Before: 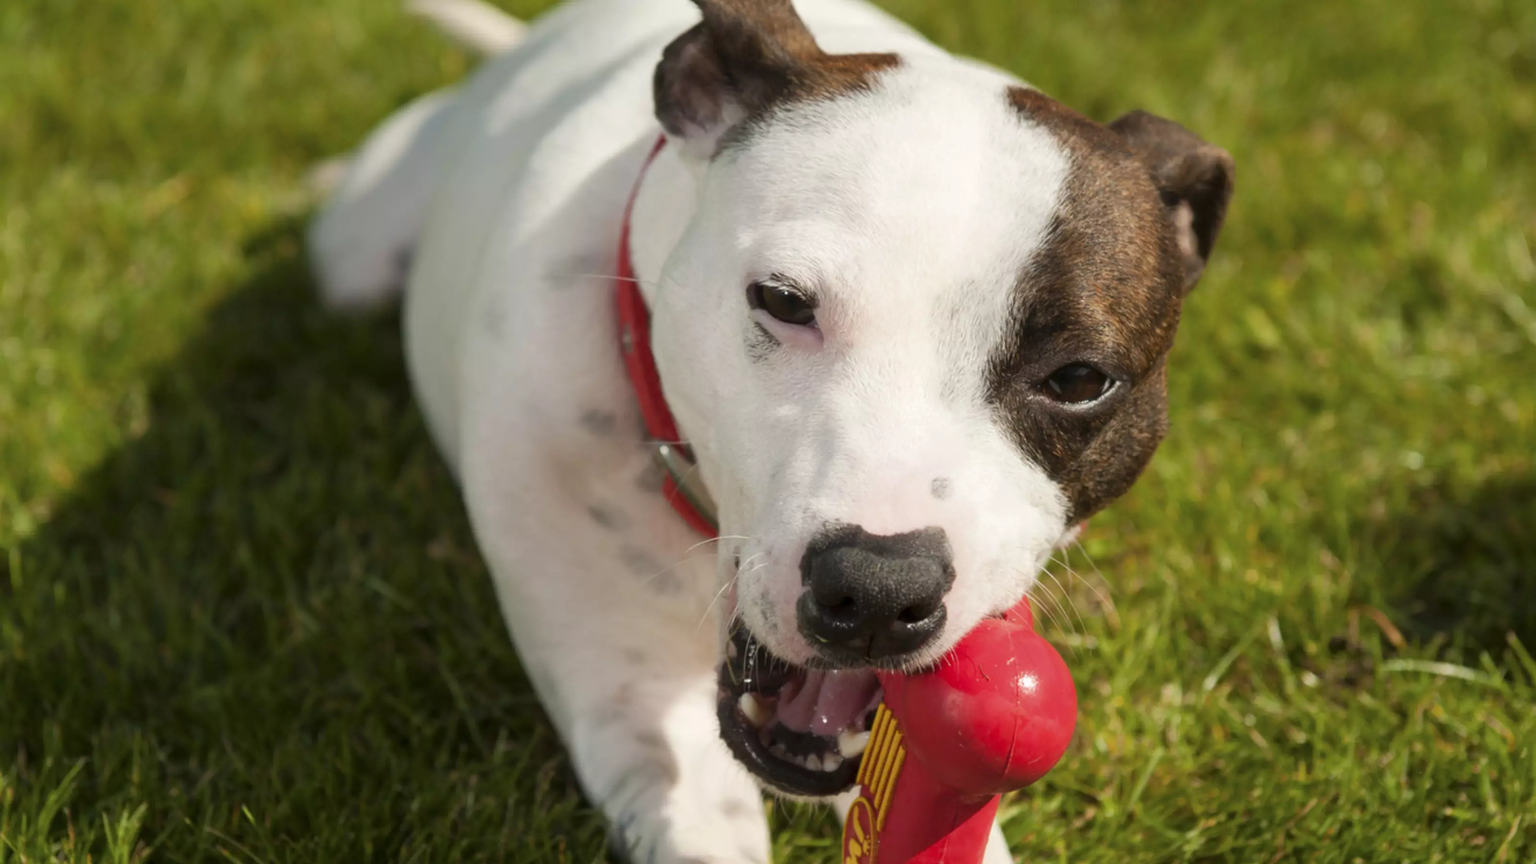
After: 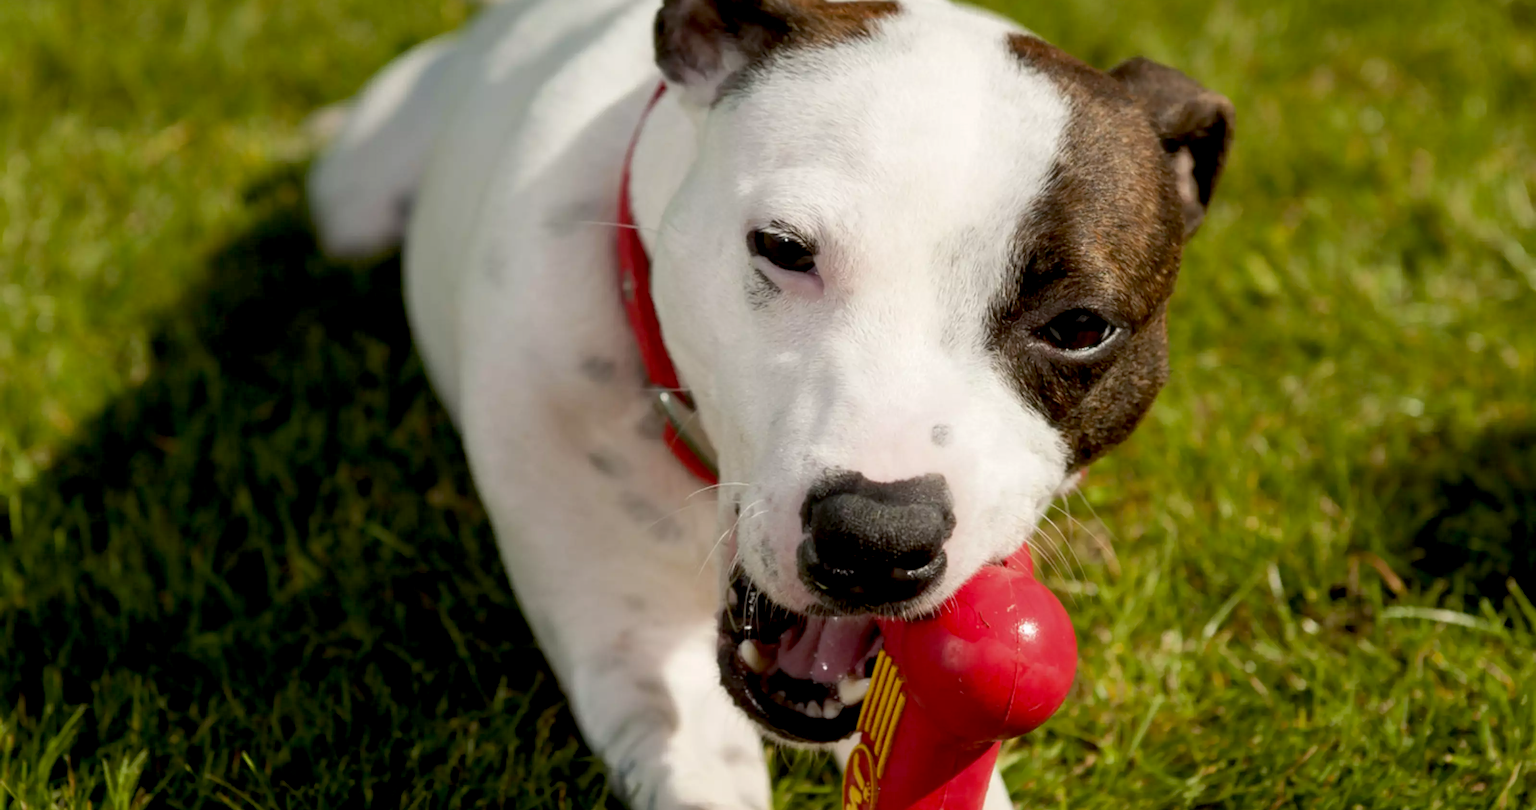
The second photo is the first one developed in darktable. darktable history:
crop and rotate: top 6.204%
exposure: black level correction 0.018, exposure -0.005 EV, compensate highlight preservation false
